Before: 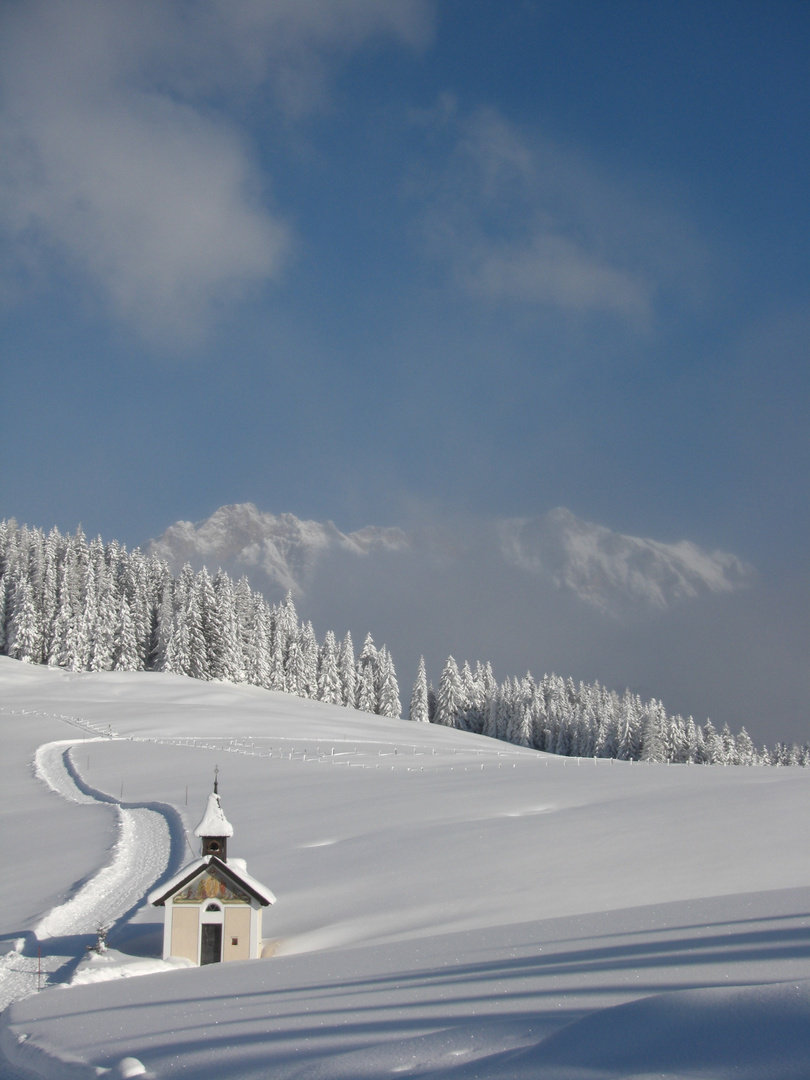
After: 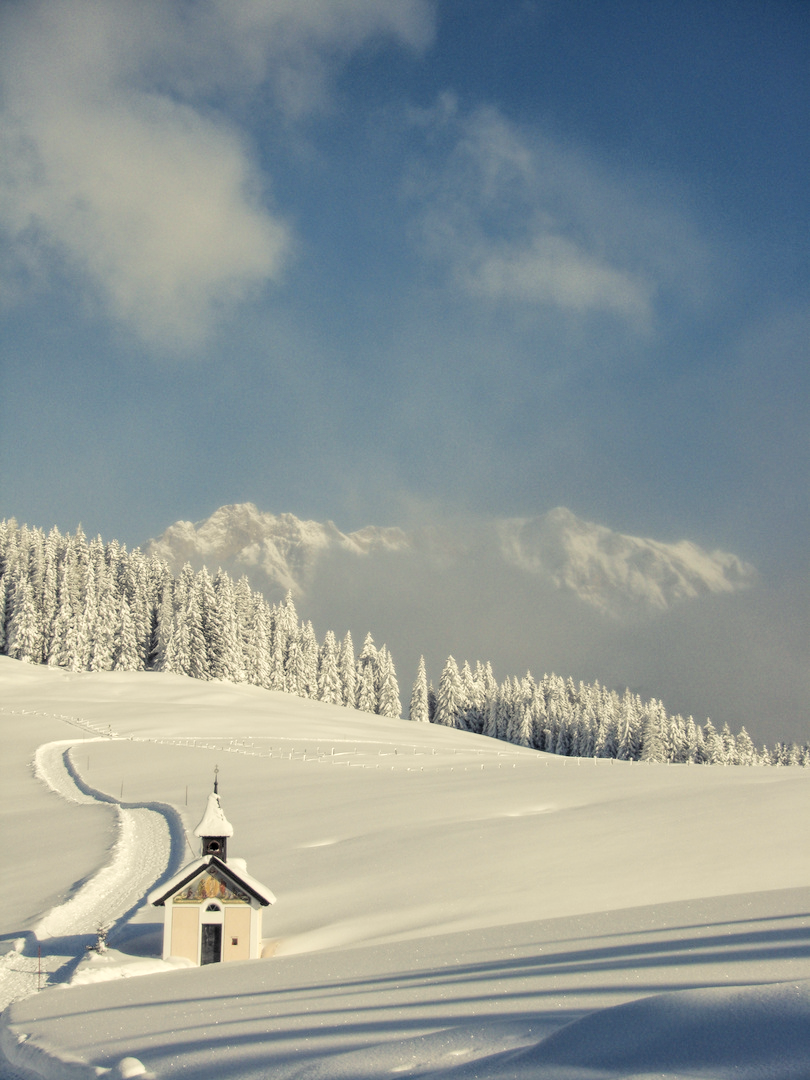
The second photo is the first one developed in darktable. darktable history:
color balance rgb: shadows lift › chroma 2%, shadows lift › hue 263°, highlights gain › chroma 8%, highlights gain › hue 84°, linear chroma grading › global chroma -15%, saturation formula JzAzBz (2021)
exposure: black level correction 0, exposure 0.5 EV, compensate highlight preservation false
local contrast: highlights 99%, shadows 86%, detail 160%, midtone range 0.2
color correction: saturation 1.11
filmic rgb: black relative exposure -5 EV, hardness 2.88, contrast 1.3, highlights saturation mix -30%
